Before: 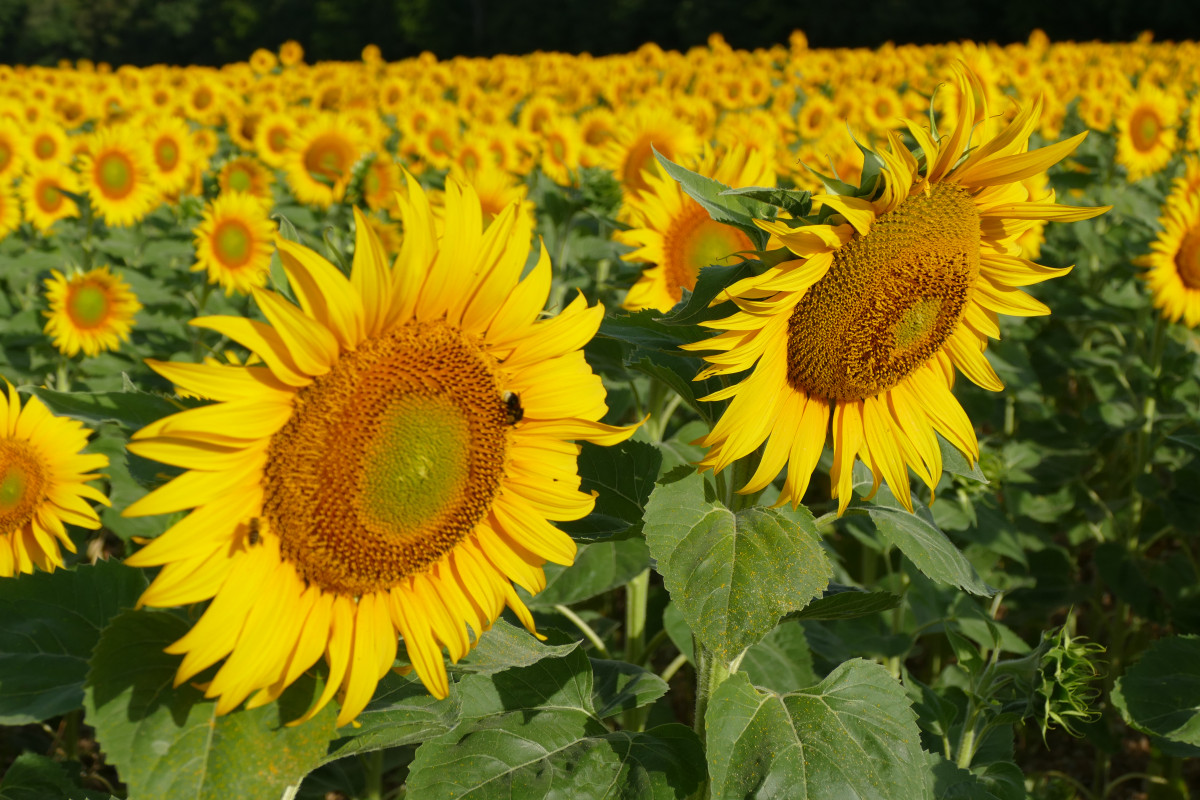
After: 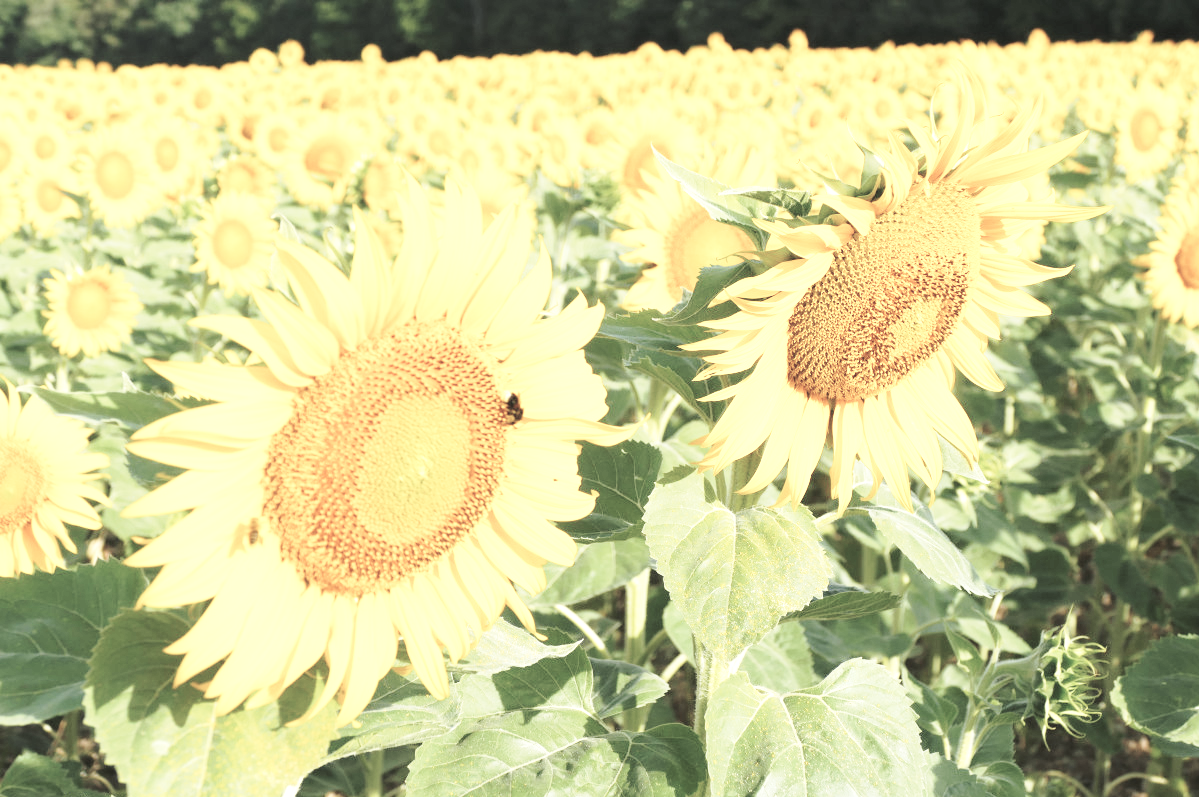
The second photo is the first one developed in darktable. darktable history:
base curve: curves: ch0 [(0, 0) (0.028, 0.03) (0.121, 0.232) (0.46, 0.748) (0.859, 0.968) (1, 1)], preserve colors none
crop: top 0.106%, bottom 0.182%
exposure: black level correction 0, exposure 1.566 EV, compensate highlight preservation false
contrast brightness saturation: brightness 0.186, saturation -0.5
